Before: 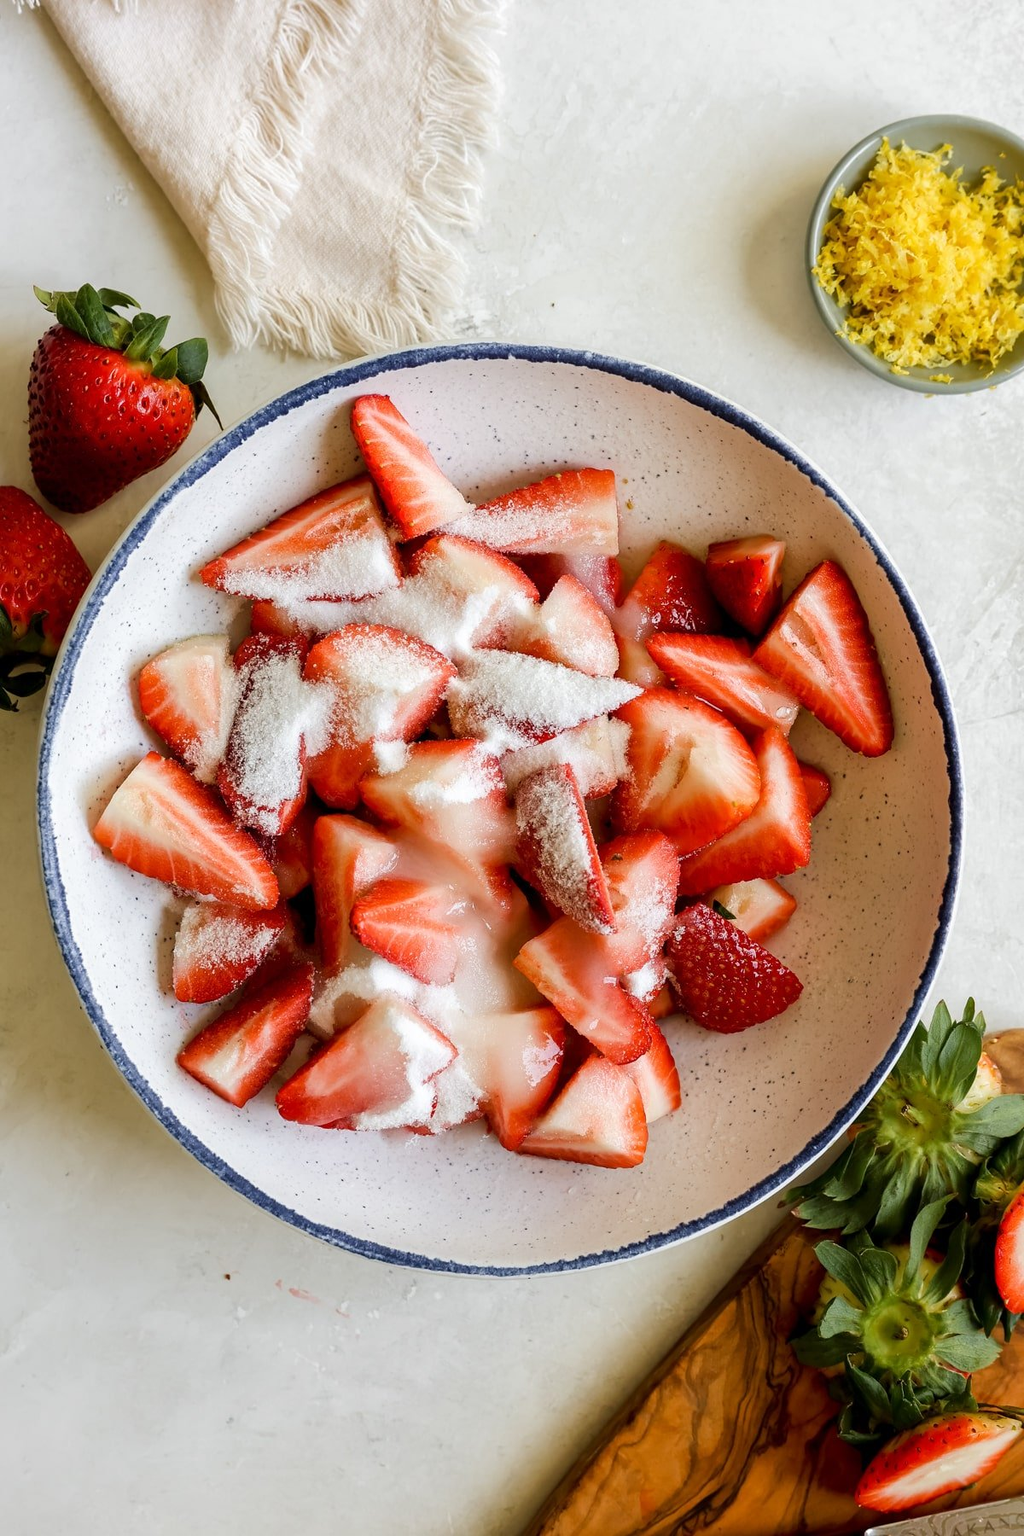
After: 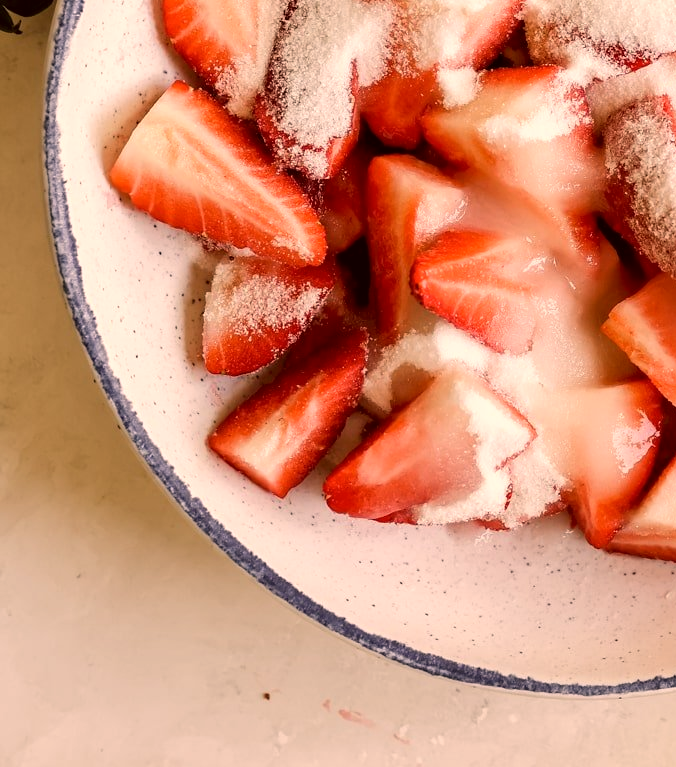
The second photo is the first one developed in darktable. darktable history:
color correction: highlights a* 6.27, highlights b* 8.19, shadows a* 5.94, shadows b* 7.23, saturation 0.9
white balance: red 1.127, blue 0.943
crop: top 44.483%, right 43.593%, bottom 12.892%
